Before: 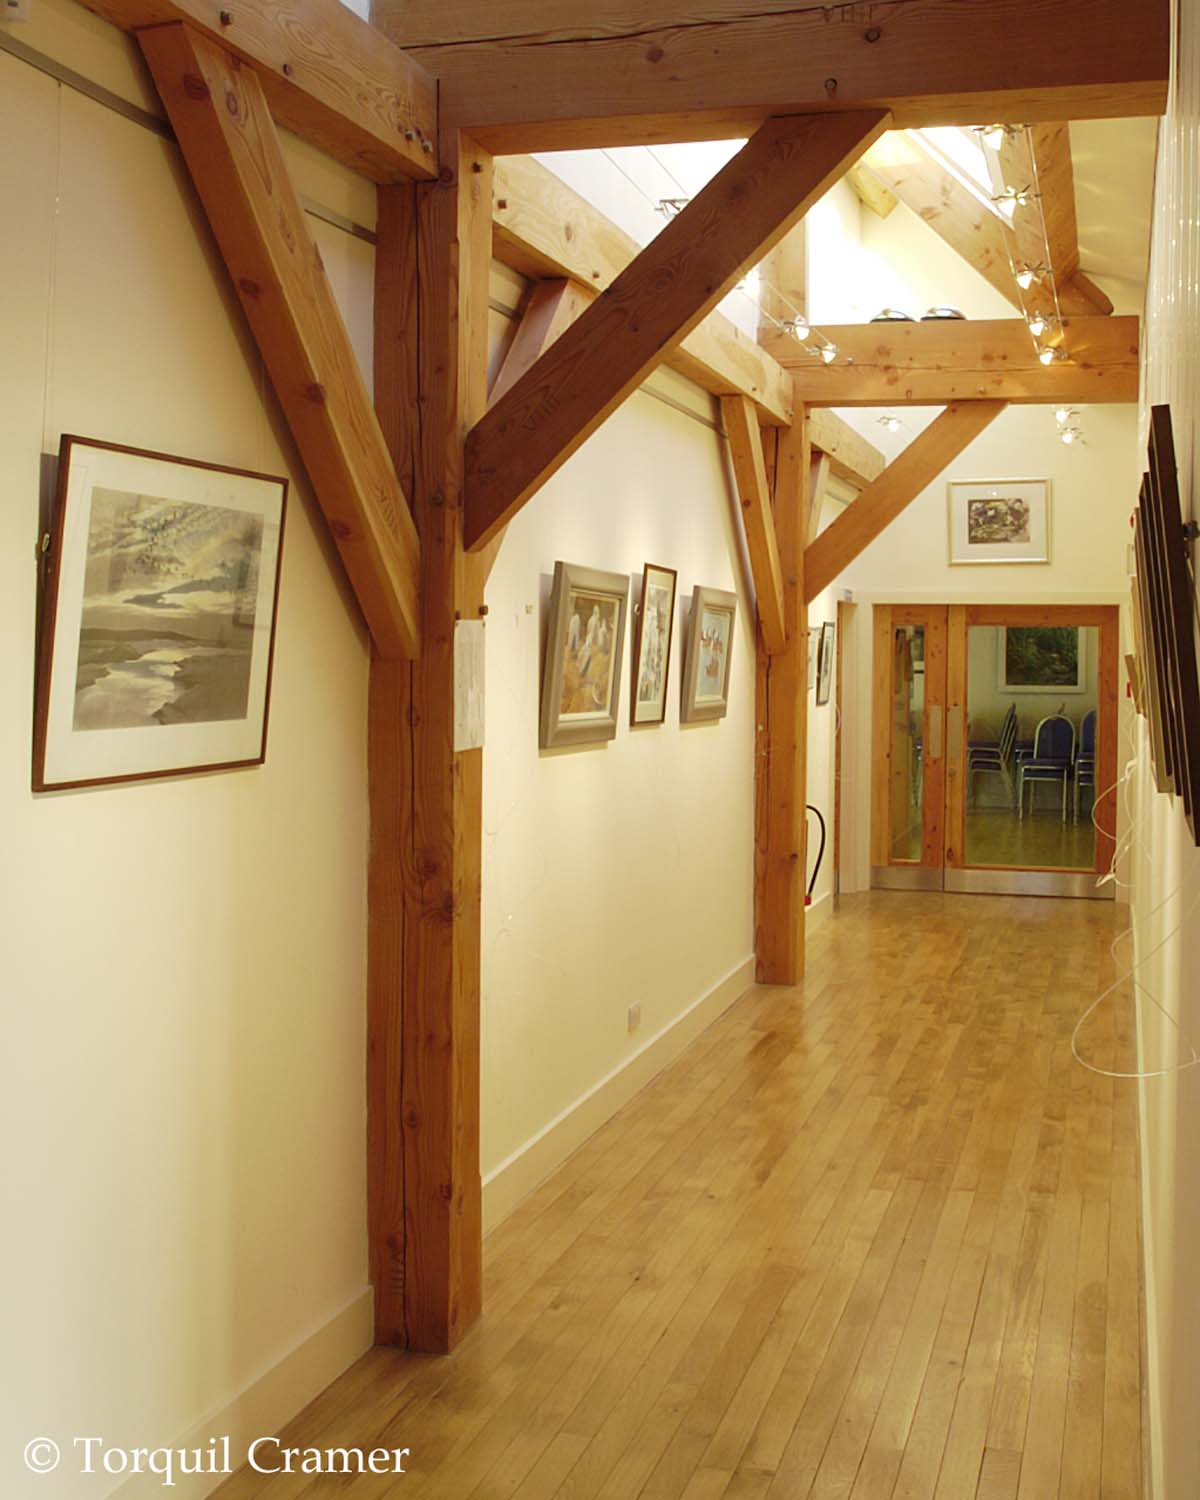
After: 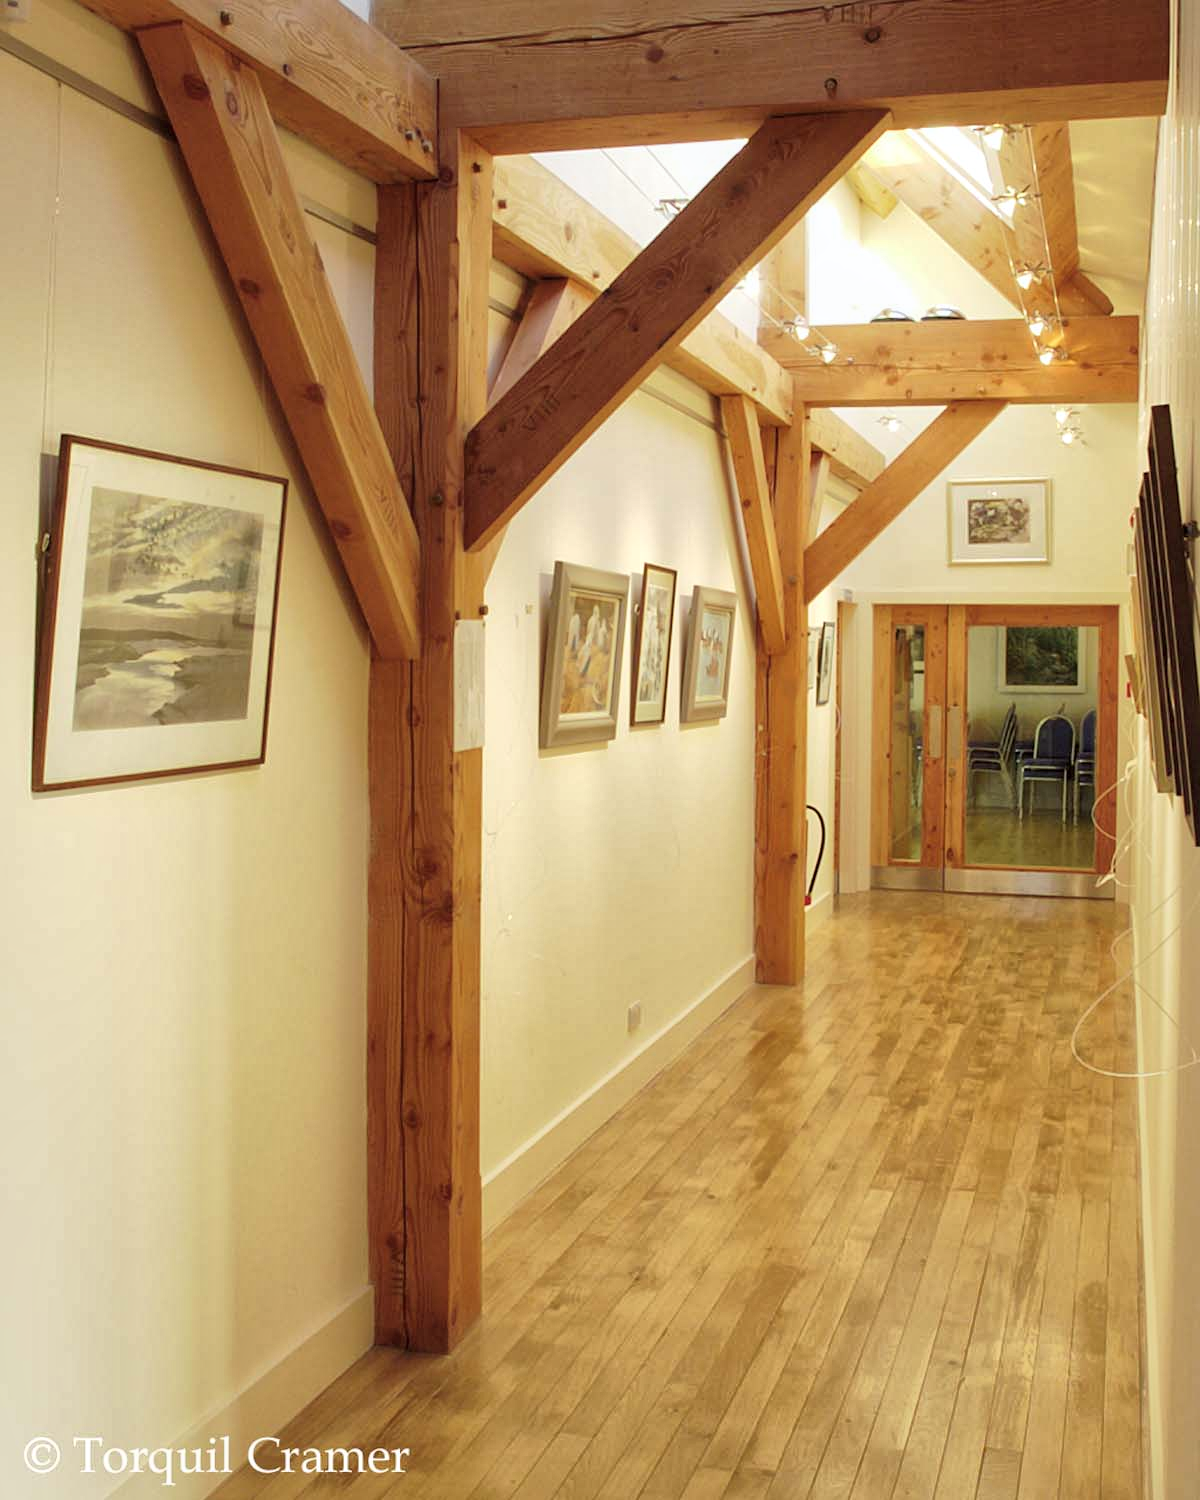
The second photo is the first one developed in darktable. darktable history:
global tonemap: drago (1, 100), detail 1
contrast equalizer: octaves 7, y [[0.6 ×6], [0.55 ×6], [0 ×6], [0 ×6], [0 ×6]], mix 0.15
